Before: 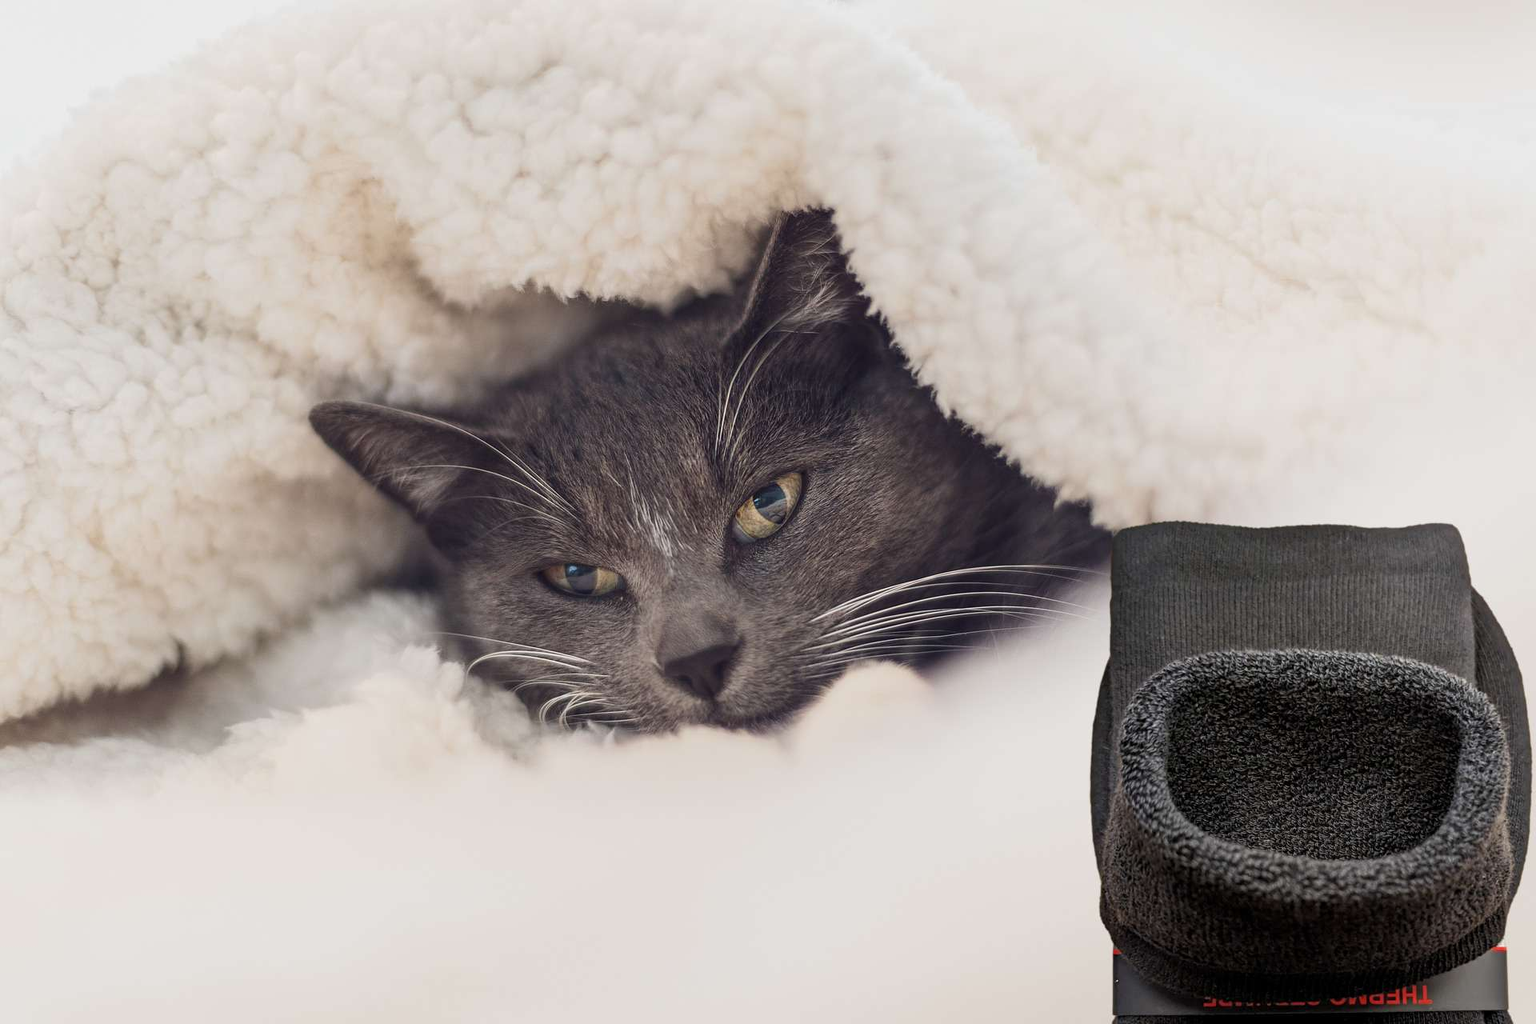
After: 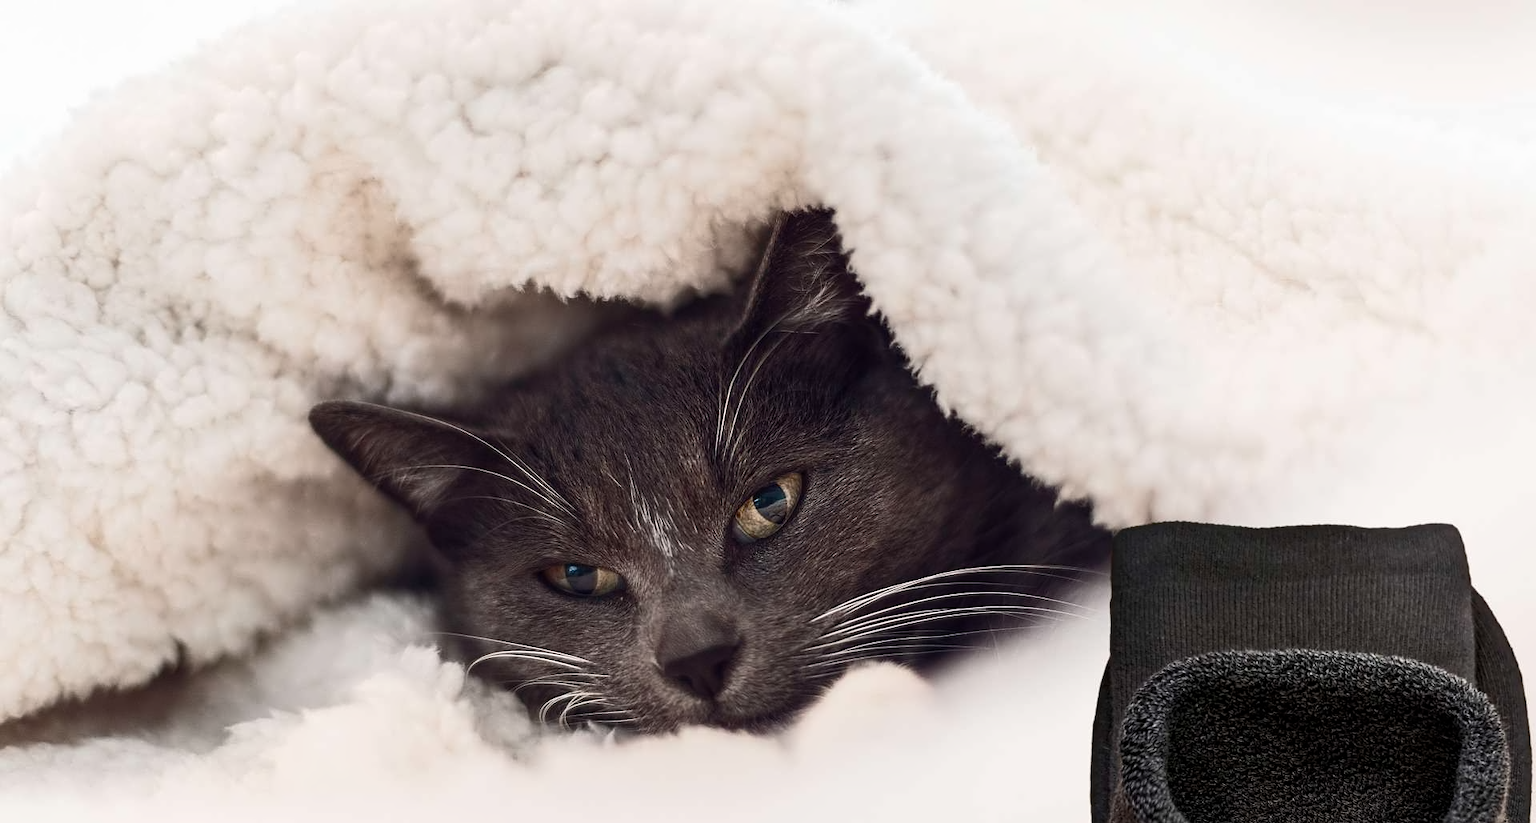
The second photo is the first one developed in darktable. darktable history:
crop: bottom 19.547%
color balance rgb: shadows lift › luminance -9.992%, highlights gain › luminance 9.475%, perceptual saturation grading › global saturation 20%, perceptual saturation grading › highlights -48.895%, perceptual saturation grading › shadows 23.917%, perceptual brilliance grading › highlights 3.724%, perceptual brilliance grading › mid-tones -18.011%, perceptual brilliance grading › shadows -41.174%
contrast equalizer: octaves 7, y [[0.5 ×4, 0.524, 0.59], [0.5 ×6], [0.5 ×6], [0, 0, 0, 0.01, 0.045, 0.012], [0, 0, 0, 0.044, 0.195, 0.131]], mix 0.544
